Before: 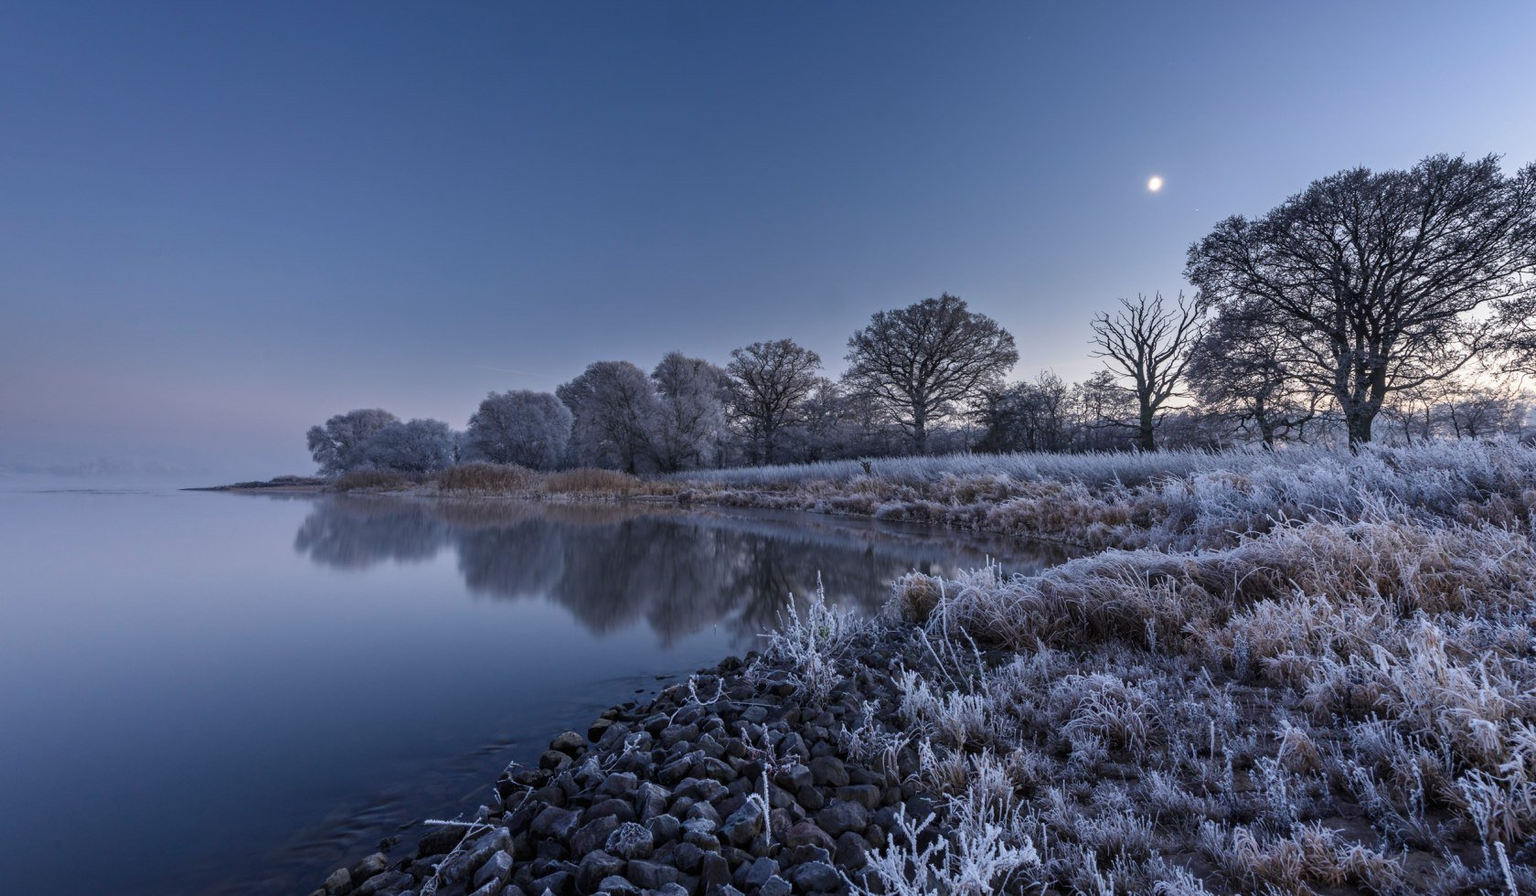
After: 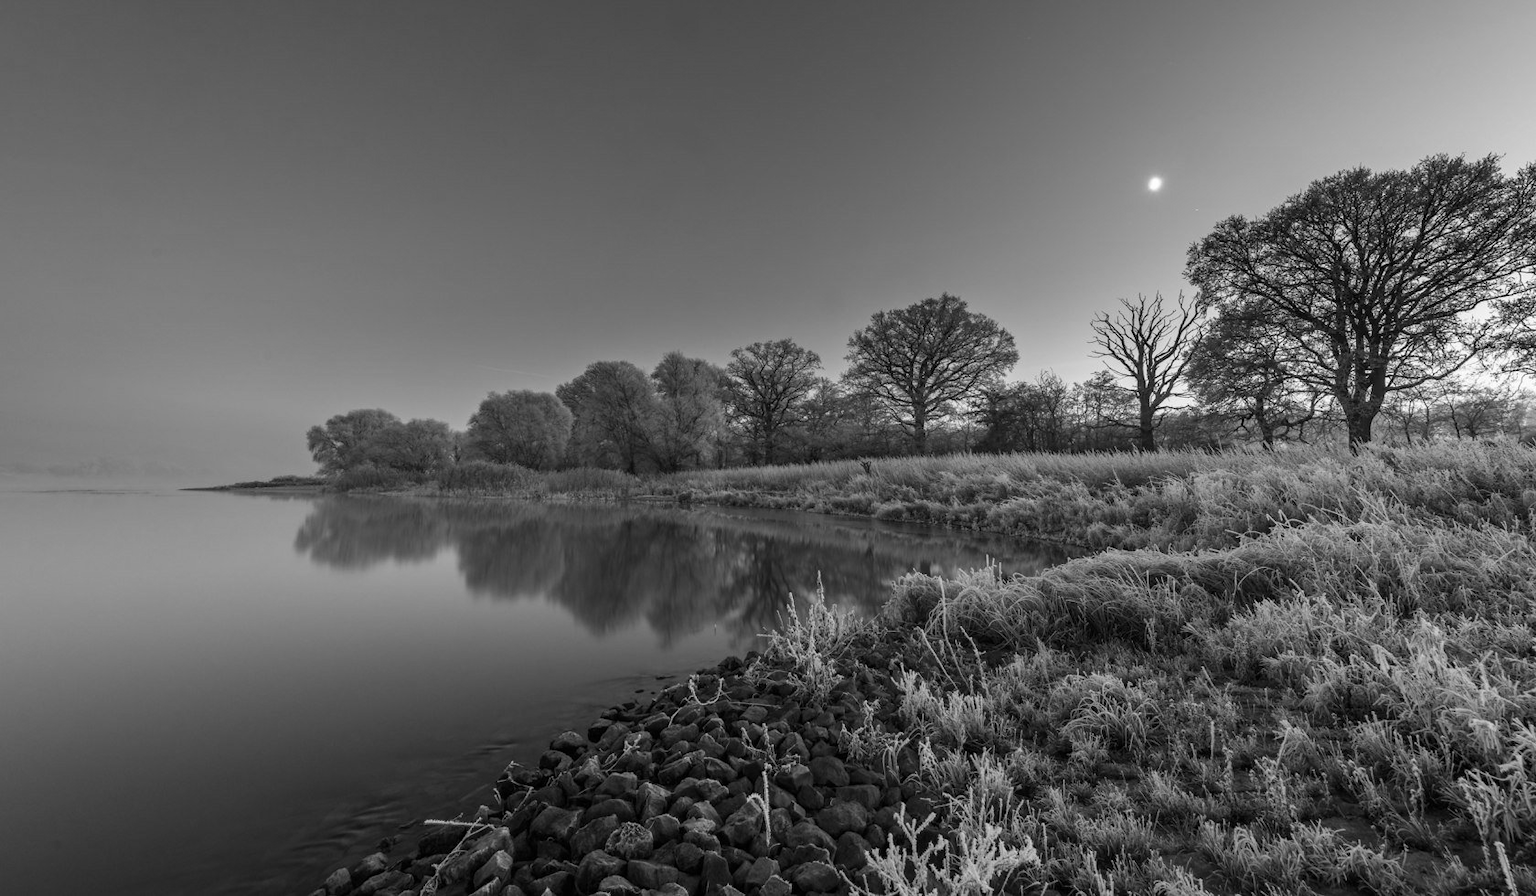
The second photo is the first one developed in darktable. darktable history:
color zones: curves: ch1 [(0, 0.455) (0.063, 0.455) (0.286, 0.495) (0.429, 0.5) (0.571, 0.5) (0.714, 0.5) (0.857, 0.5) (1, 0.455)]; ch2 [(0, 0.532) (0.063, 0.521) (0.233, 0.447) (0.429, 0.489) (0.571, 0.5) (0.714, 0.5) (0.857, 0.5) (1, 0.532)]
monochrome: on, module defaults
